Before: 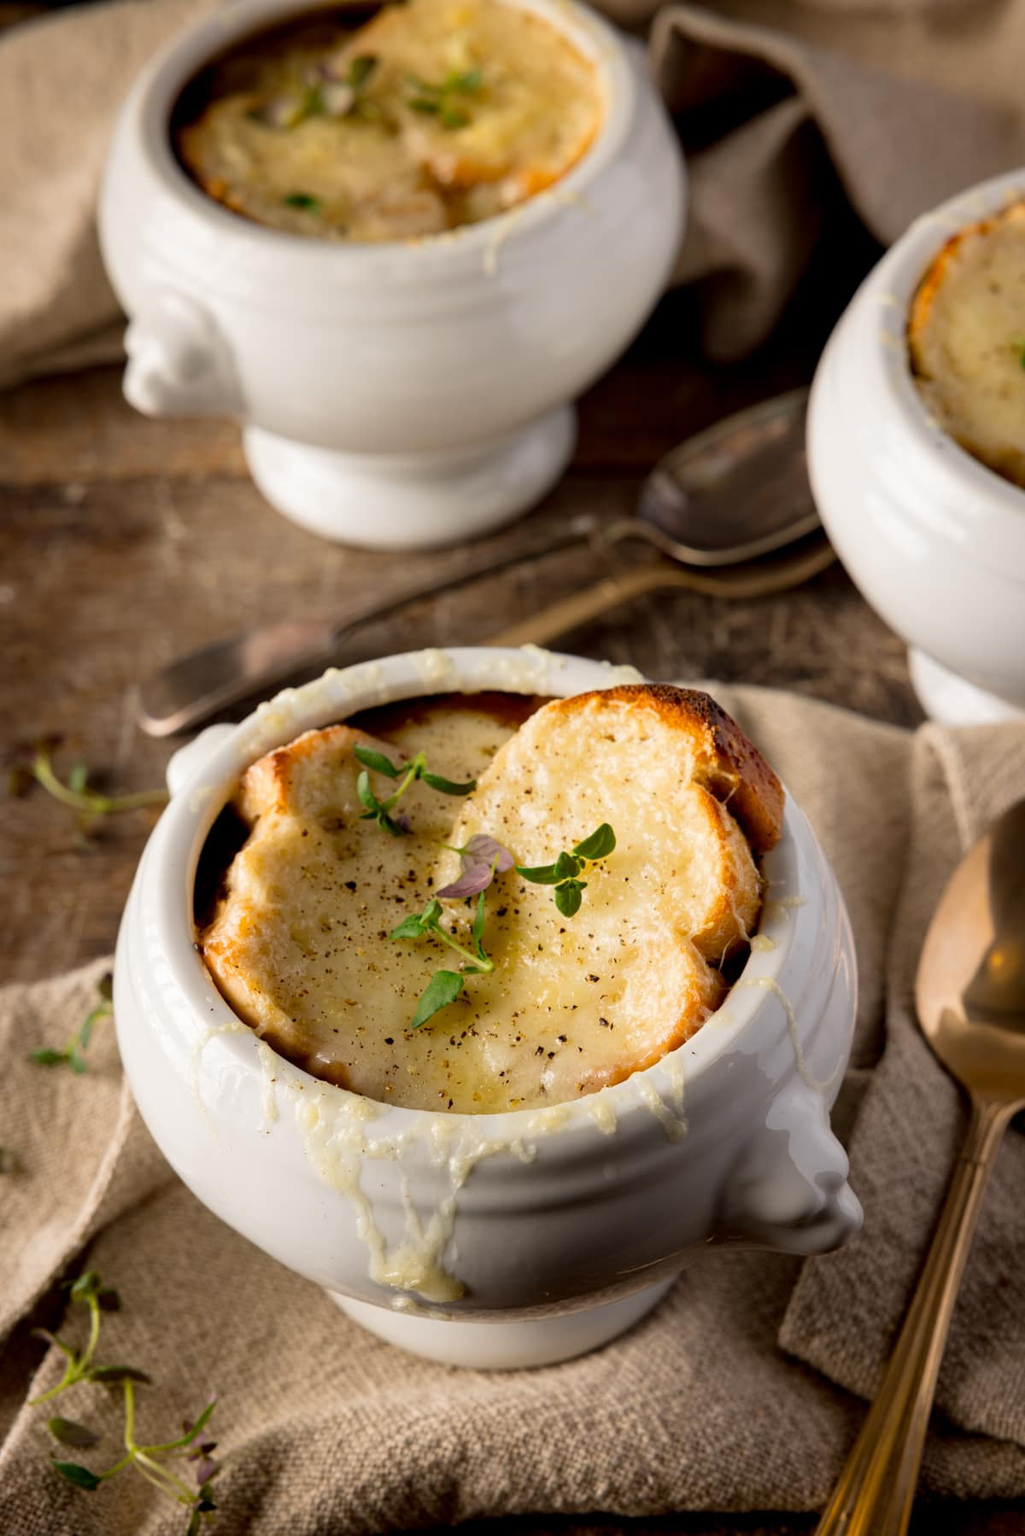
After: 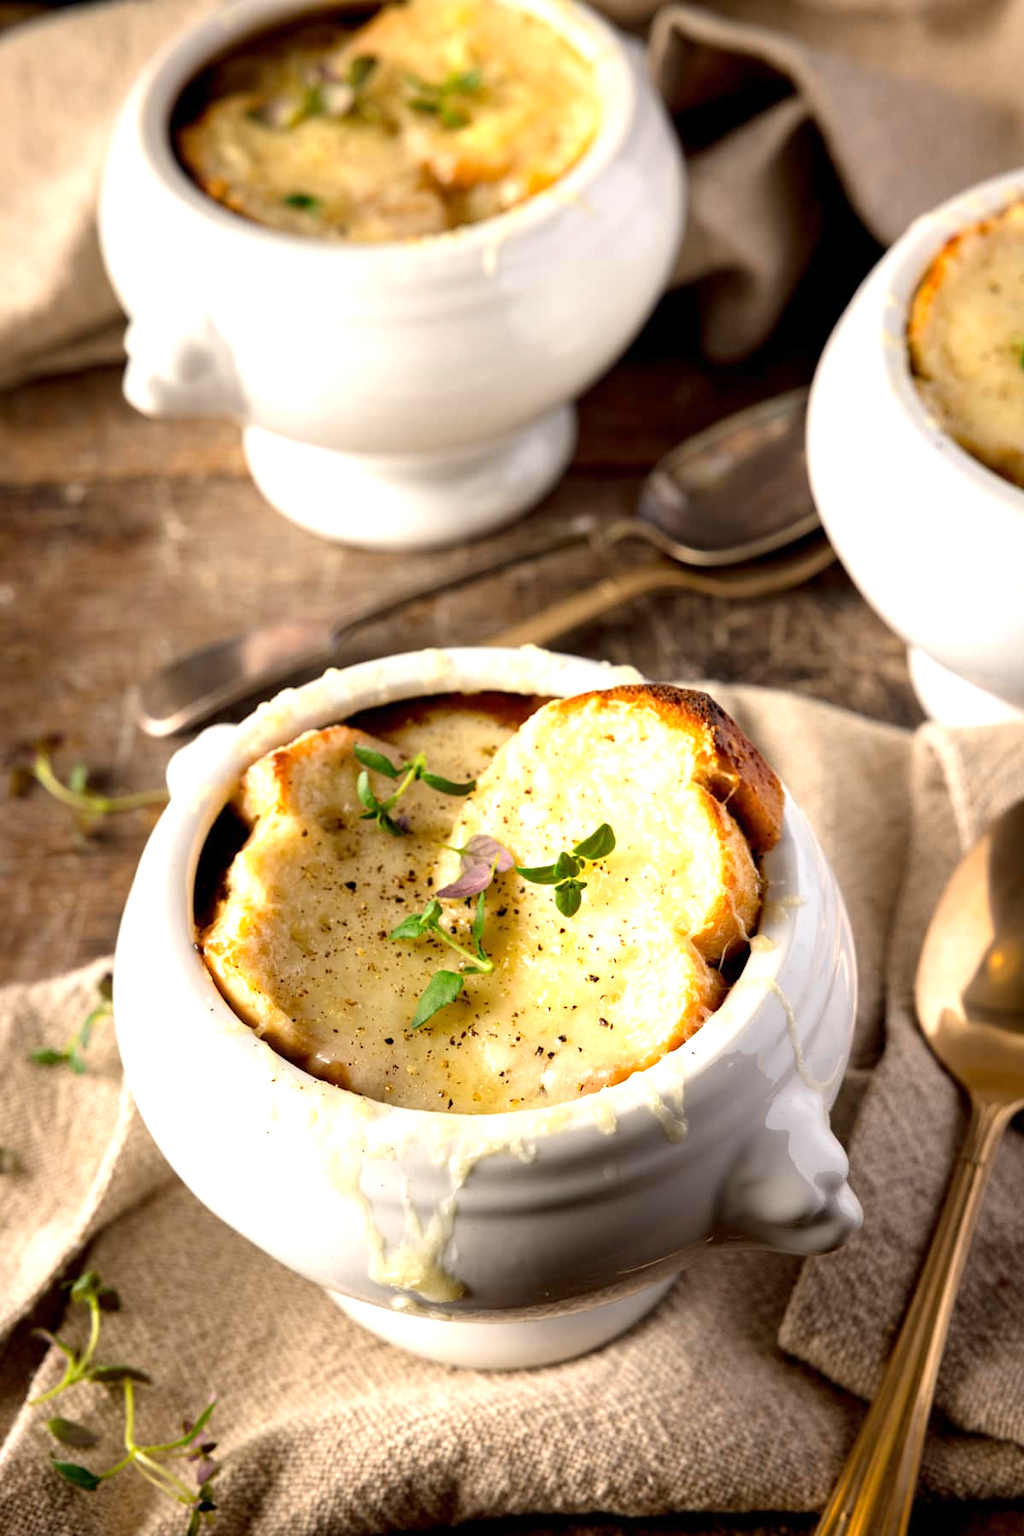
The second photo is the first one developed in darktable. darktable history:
exposure: exposure 0.913 EV, compensate highlight preservation false
